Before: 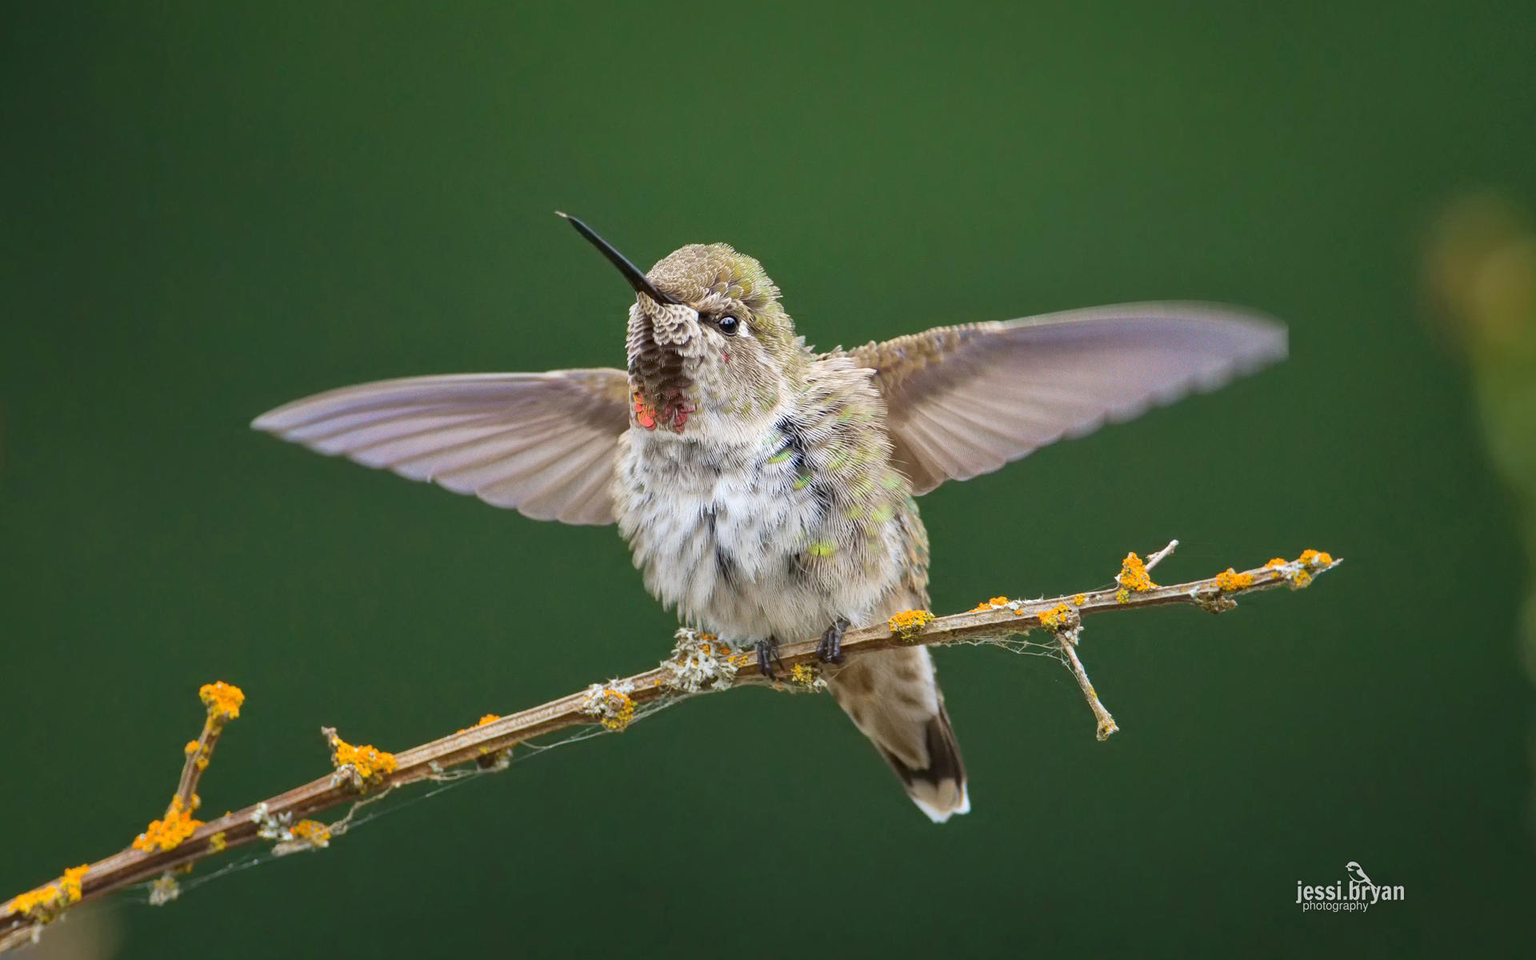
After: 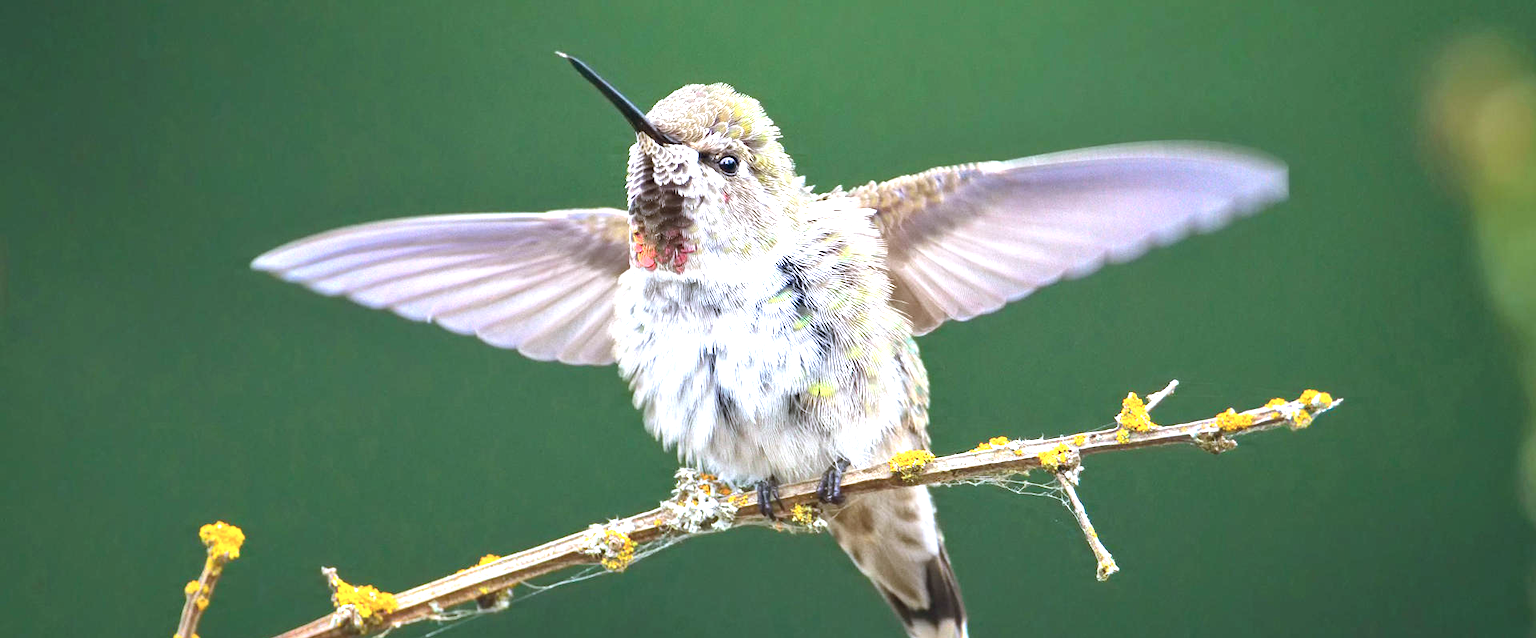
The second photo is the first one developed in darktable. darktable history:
white balance: red 0.967, blue 1.049
color balance rgb: shadows lift › chroma 3.88%, shadows lift › hue 88.52°, power › hue 214.65°, global offset › chroma 0.1%, global offset › hue 252.4°, contrast 4.45%
exposure: black level correction 0, exposure 1.173 EV, compensate exposure bias true, compensate highlight preservation false
crop: top 16.727%, bottom 16.727%
color calibration: illuminant as shot in camera, x 0.358, y 0.373, temperature 4628.91 K
